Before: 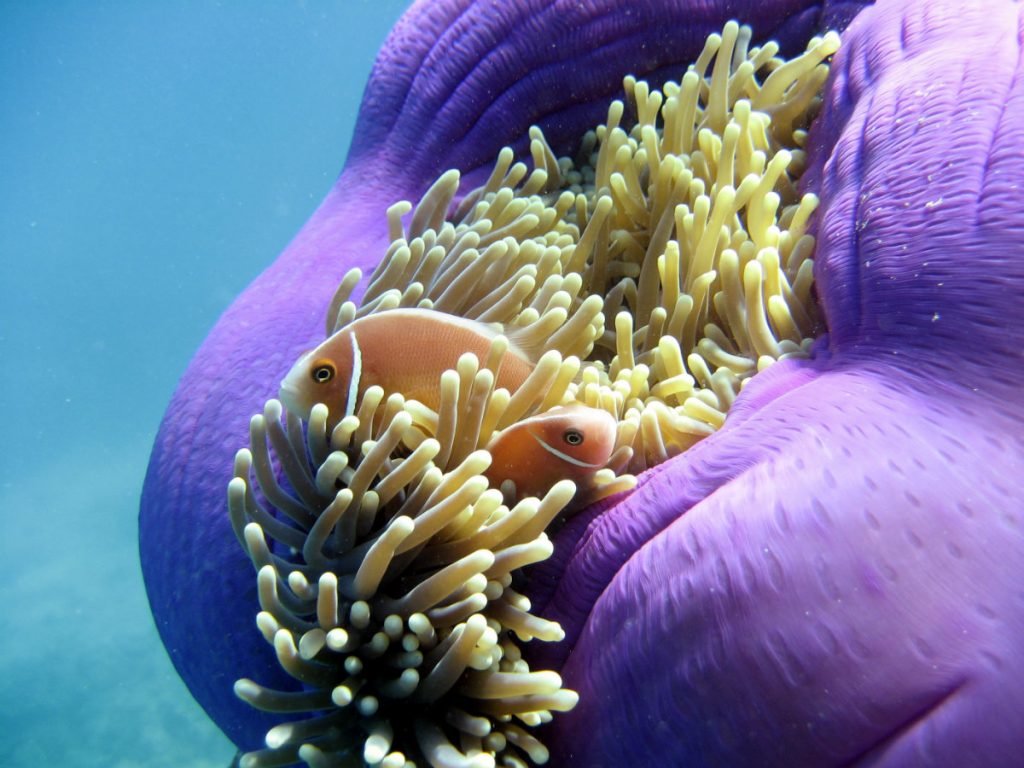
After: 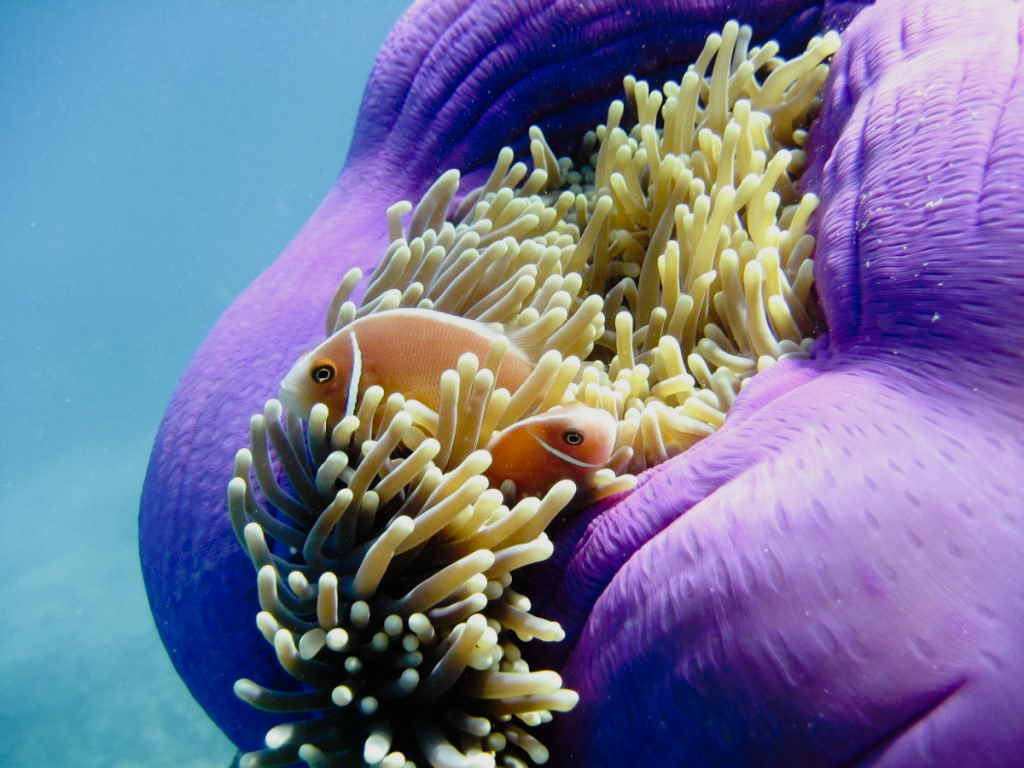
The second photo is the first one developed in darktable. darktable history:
tone curve: curves: ch0 [(0, 0.009) (0.105, 0.054) (0.195, 0.132) (0.289, 0.278) (0.384, 0.391) (0.513, 0.53) (0.66, 0.667) (0.895, 0.863) (1, 0.919)]; ch1 [(0, 0) (0.161, 0.092) (0.35, 0.33) (0.403, 0.395) (0.456, 0.469) (0.502, 0.499) (0.519, 0.514) (0.576, 0.584) (0.642, 0.658) (0.701, 0.742) (1, 0.942)]; ch2 [(0, 0) (0.371, 0.362) (0.437, 0.437) (0.501, 0.5) (0.53, 0.528) (0.569, 0.564) (0.619, 0.58) (0.883, 0.752) (1, 0.929)], preserve colors none
